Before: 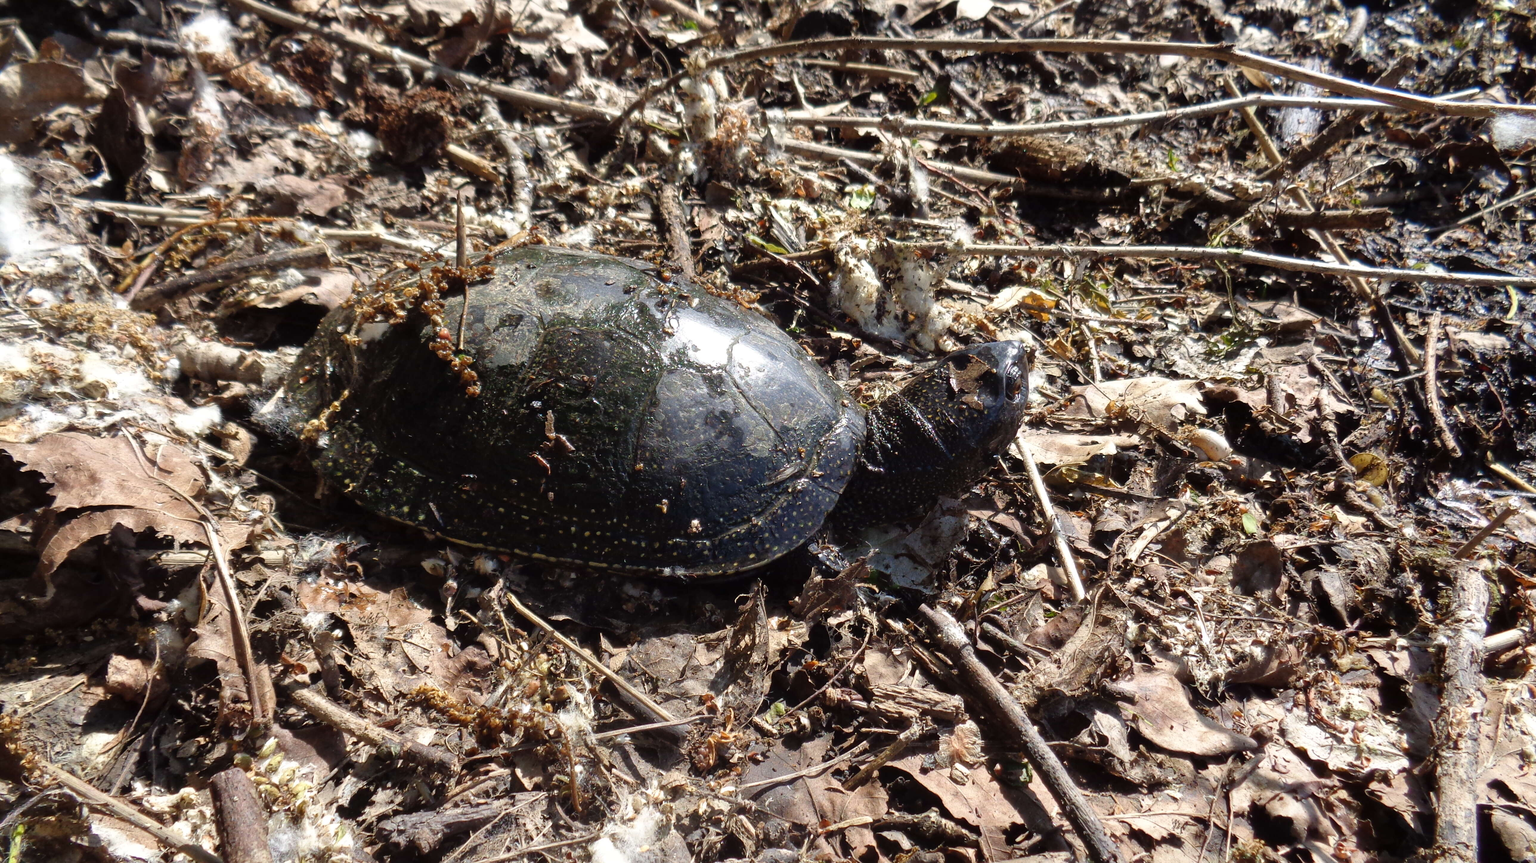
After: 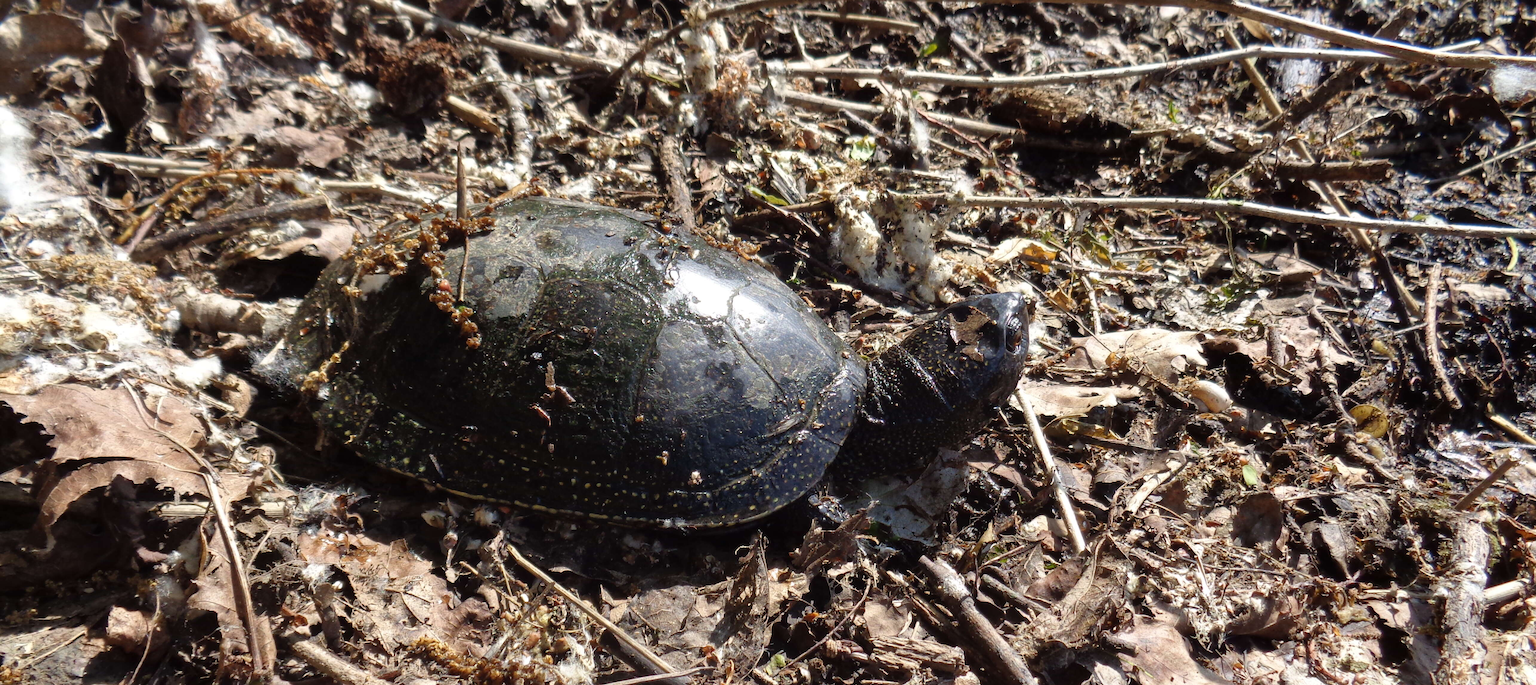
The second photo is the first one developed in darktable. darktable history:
crop and rotate: top 5.667%, bottom 14.937%
exposure: compensate highlight preservation false
